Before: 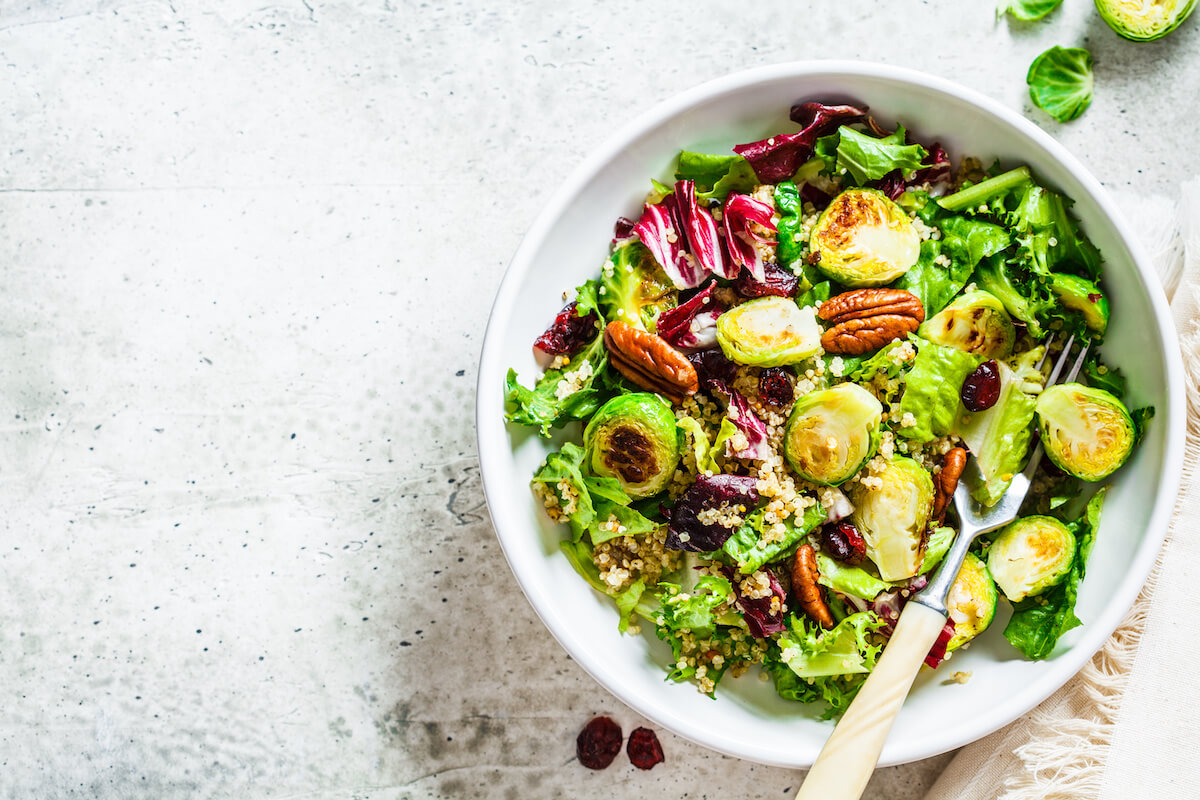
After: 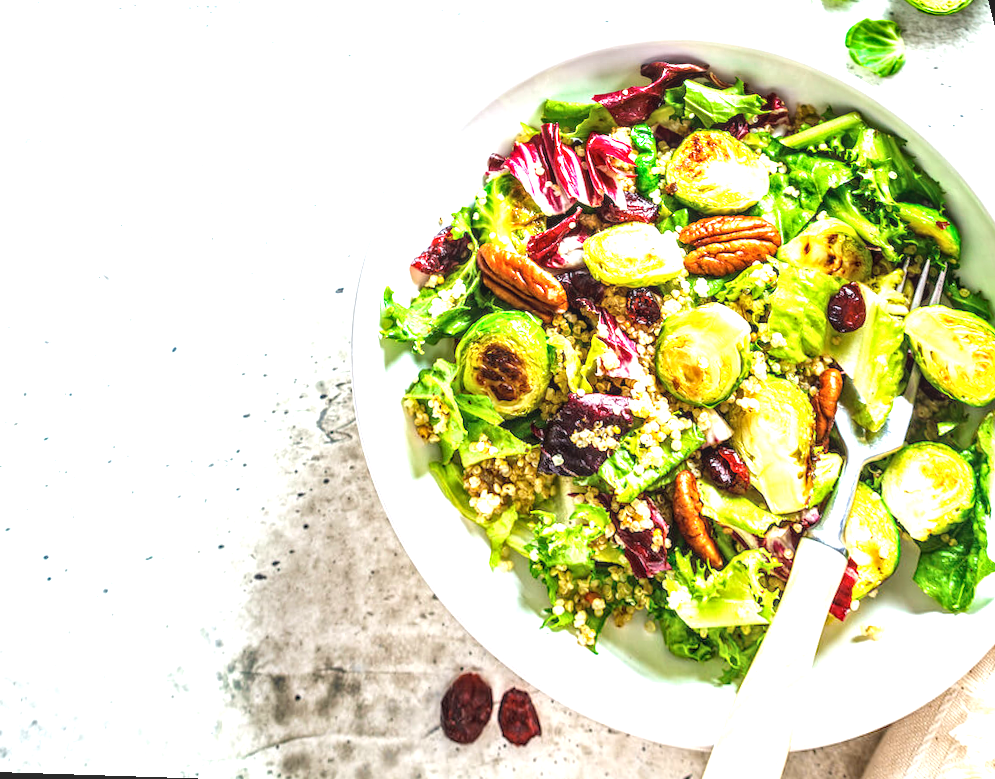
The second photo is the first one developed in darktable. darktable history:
rotate and perspective: rotation 0.72°, lens shift (vertical) -0.352, lens shift (horizontal) -0.051, crop left 0.152, crop right 0.859, crop top 0.019, crop bottom 0.964
exposure: black level correction 0, exposure 1 EV, compensate exposure bias true, compensate highlight preservation false
local contrast: on, module defaults
